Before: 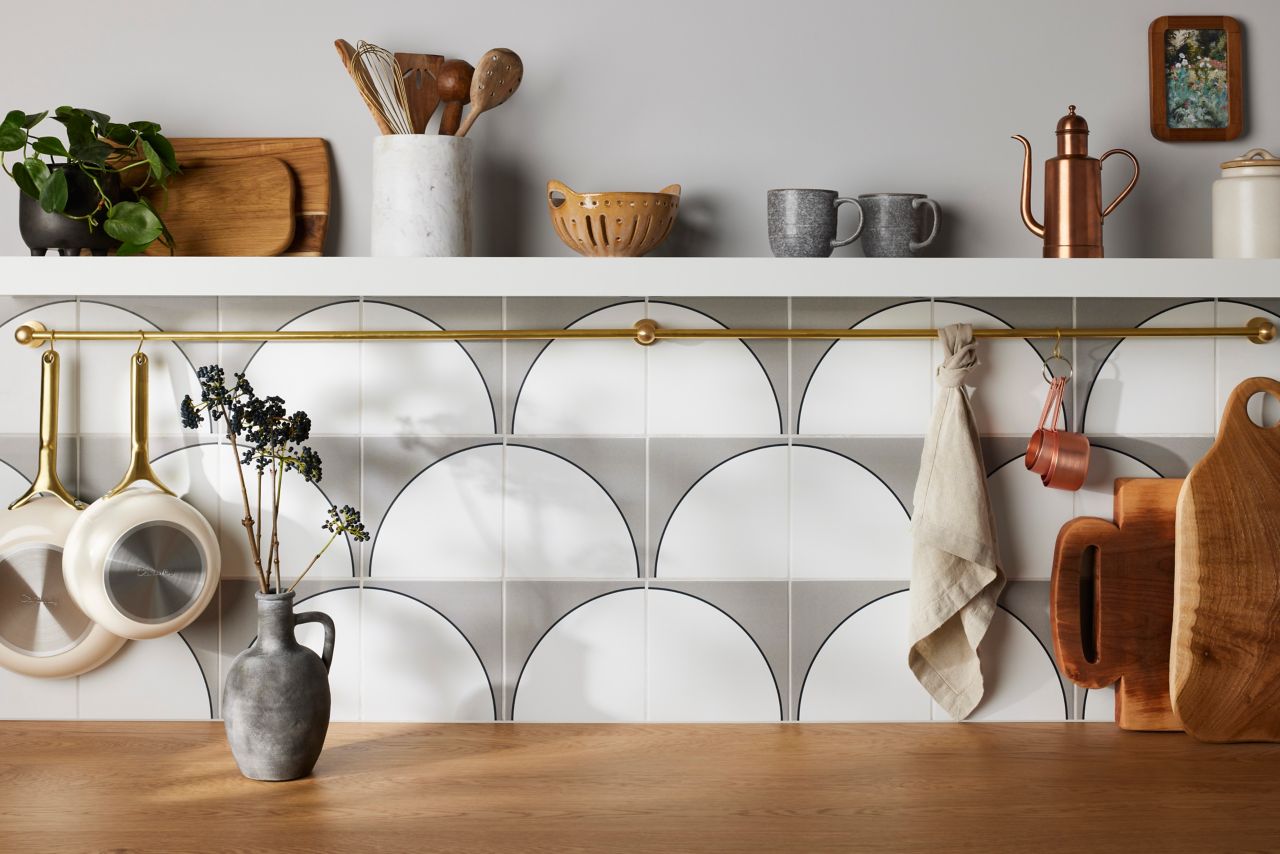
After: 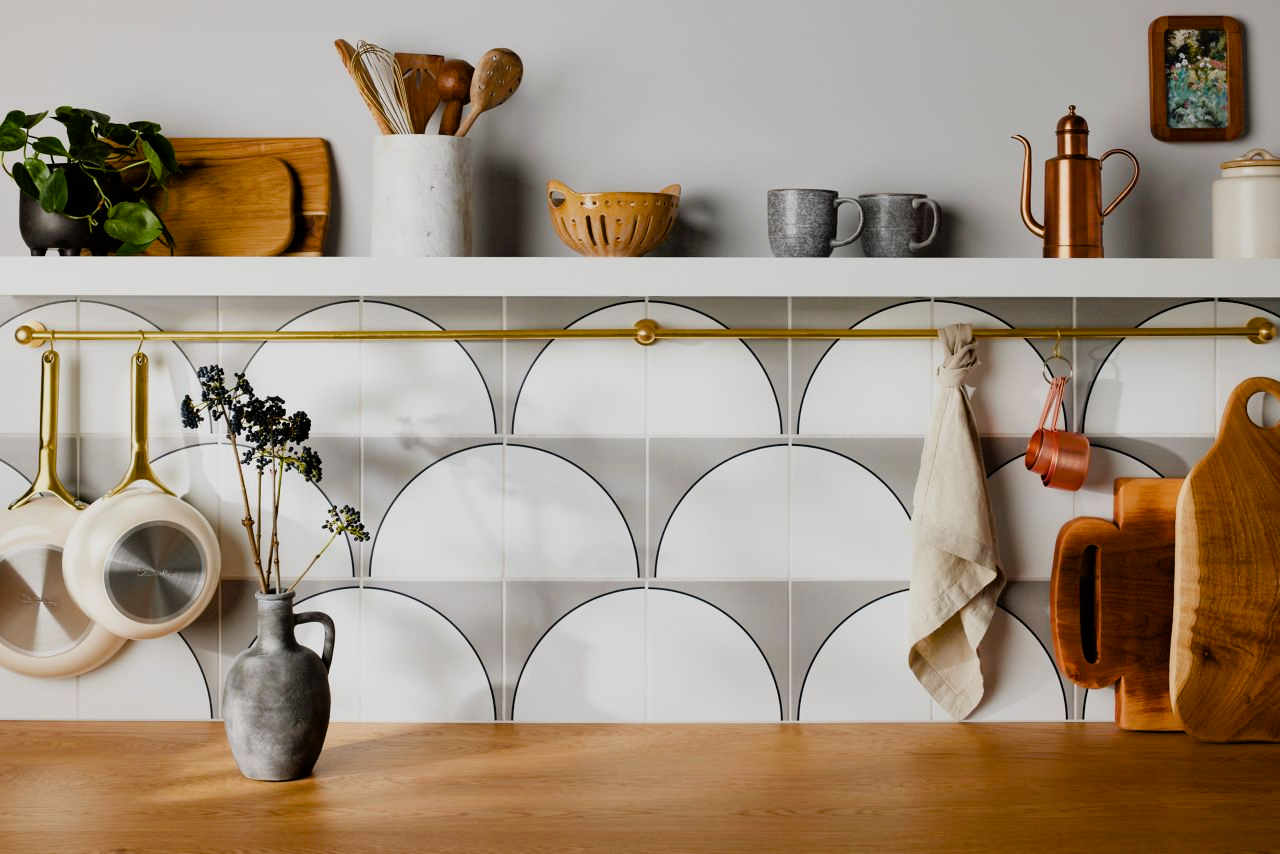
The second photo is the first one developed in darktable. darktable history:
exposure: compensate highlight preservation false
filmic rgb: threshold 3 EV, hardness 4.17, latitude 50%, contrast 1.1, preserve chrominance max RGB, color science v6 (2022), contrast in shadows safe, contrast in highlights safe, enable highlight reconstruction true
color balance rgb: perceptual saturation grading › global saturation 20%, perceptual saturation grading › highlights -25%, perceptual saturation grading › shadows 50%
